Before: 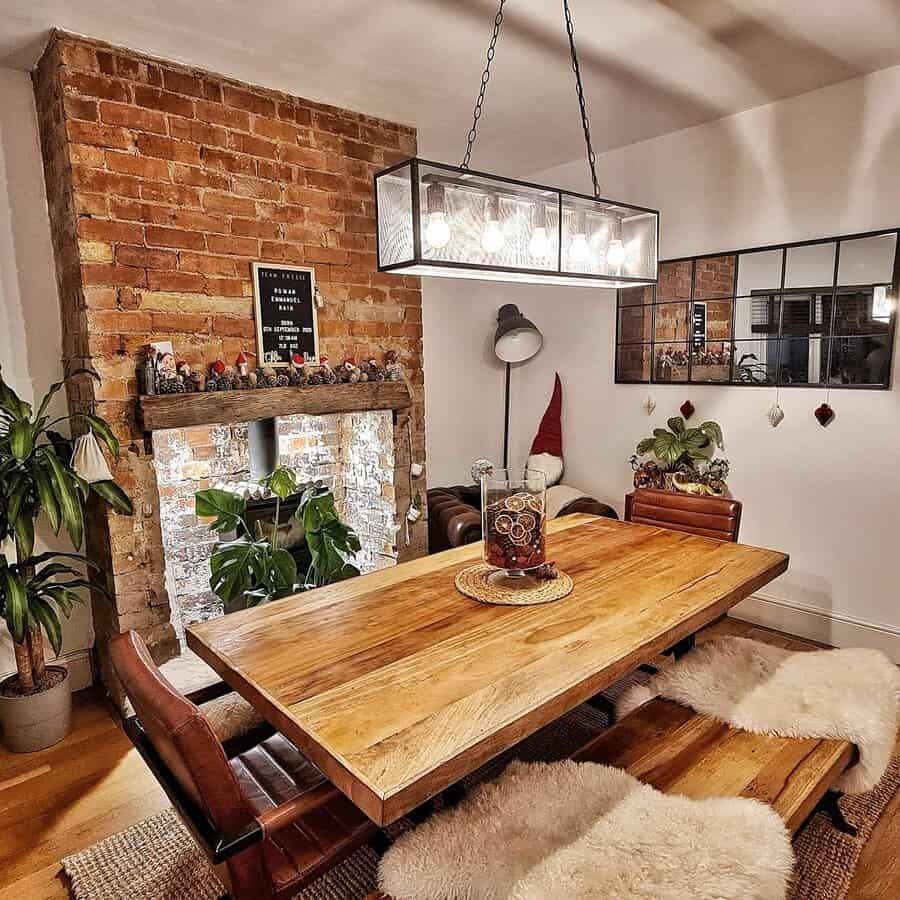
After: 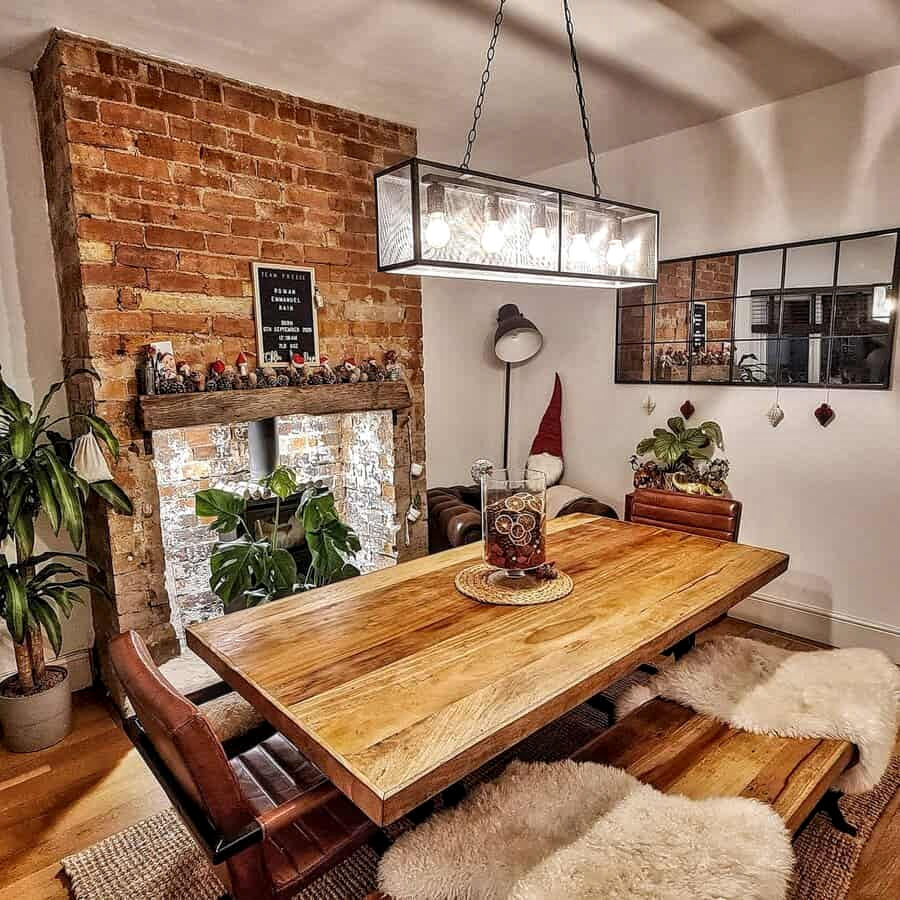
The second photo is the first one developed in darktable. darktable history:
local contrast: on, module defaults
shadows and highlights: shadows 22.96, highlights -48.84, soften with gaussian
